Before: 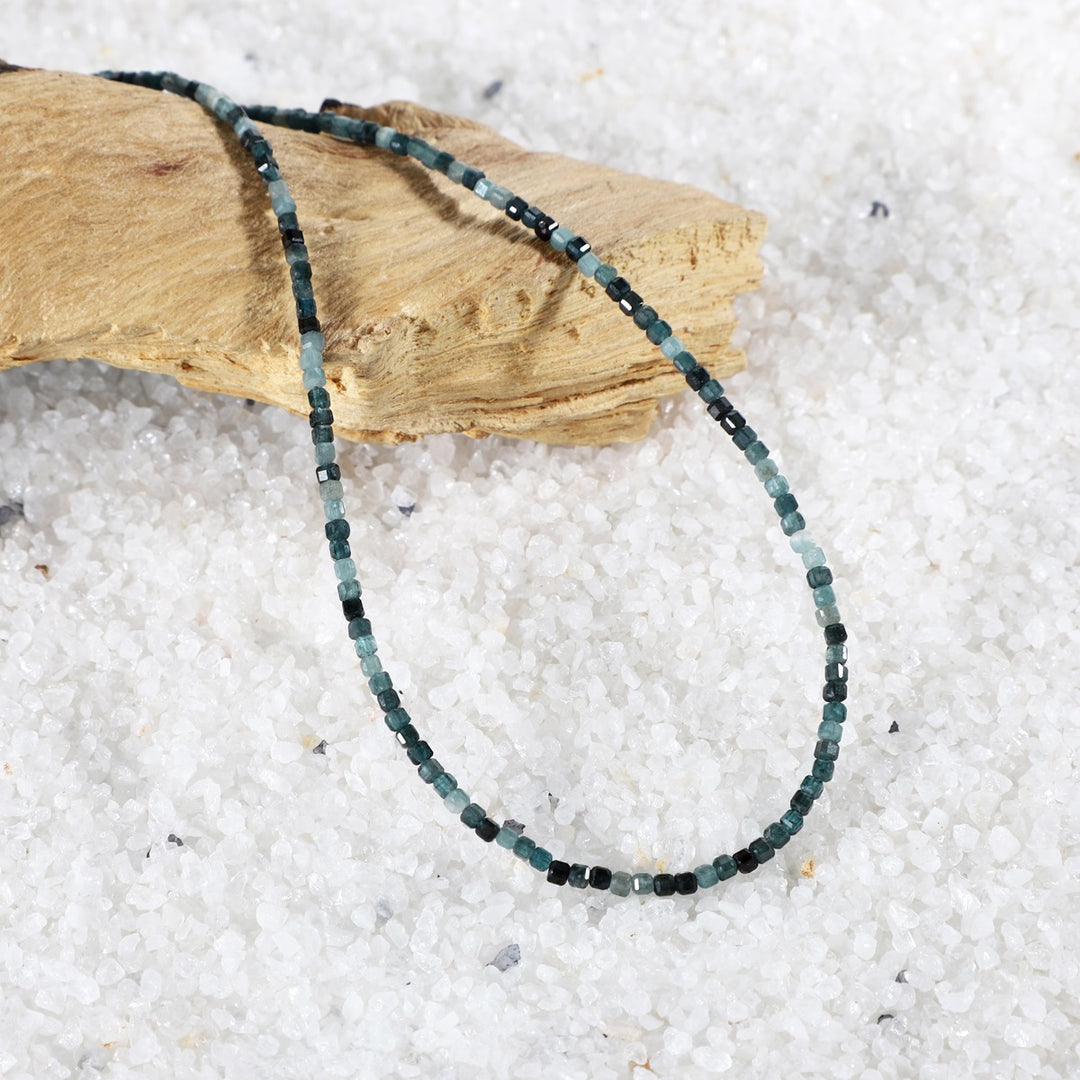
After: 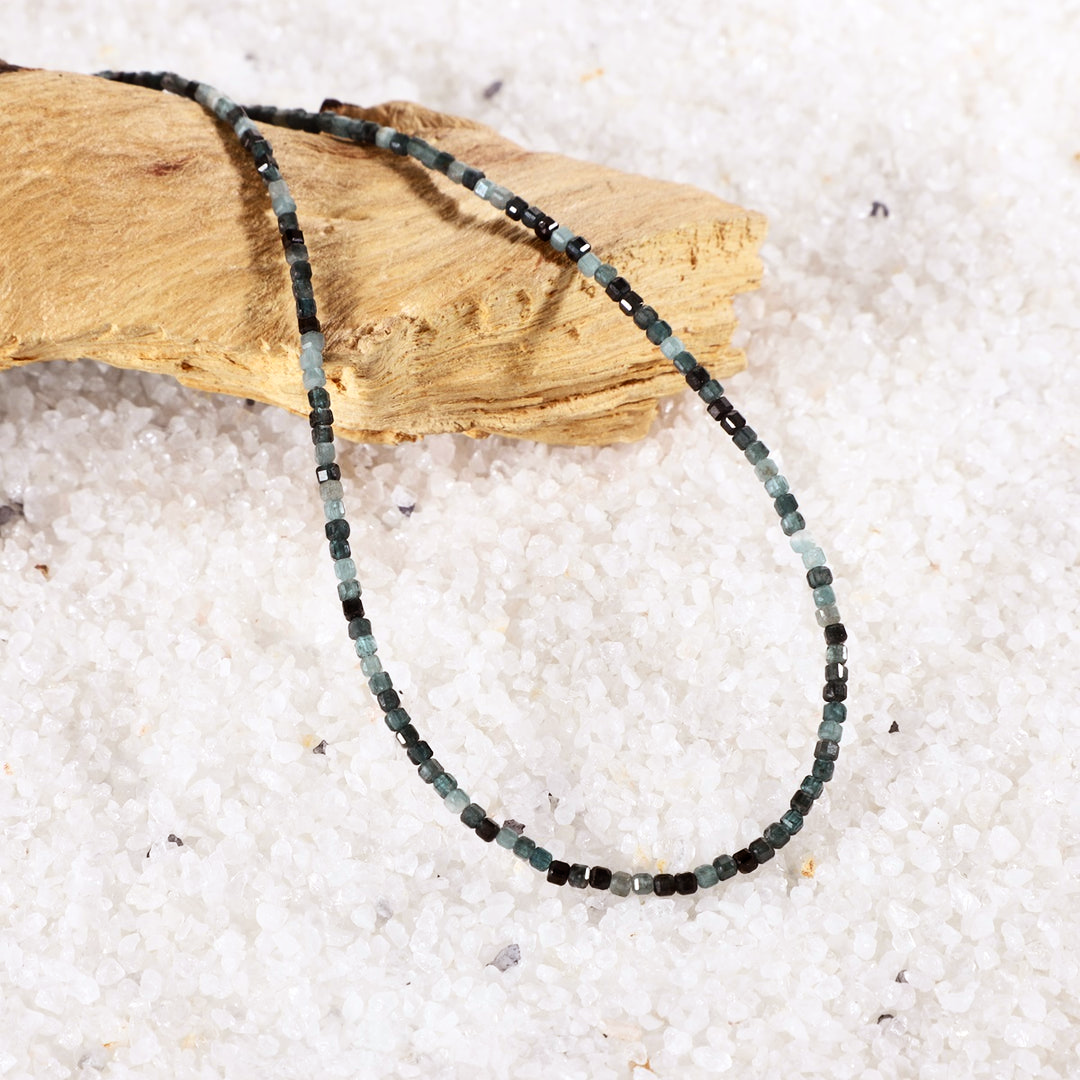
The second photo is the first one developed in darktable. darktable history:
contrast brightness saturation: contrast 0.15, brightness 0.05
rgb levels: mode RGB, independent channels, levels [[0, 0.5, 1], [0, 0.521, 1], [0, 0.536, 1]]
